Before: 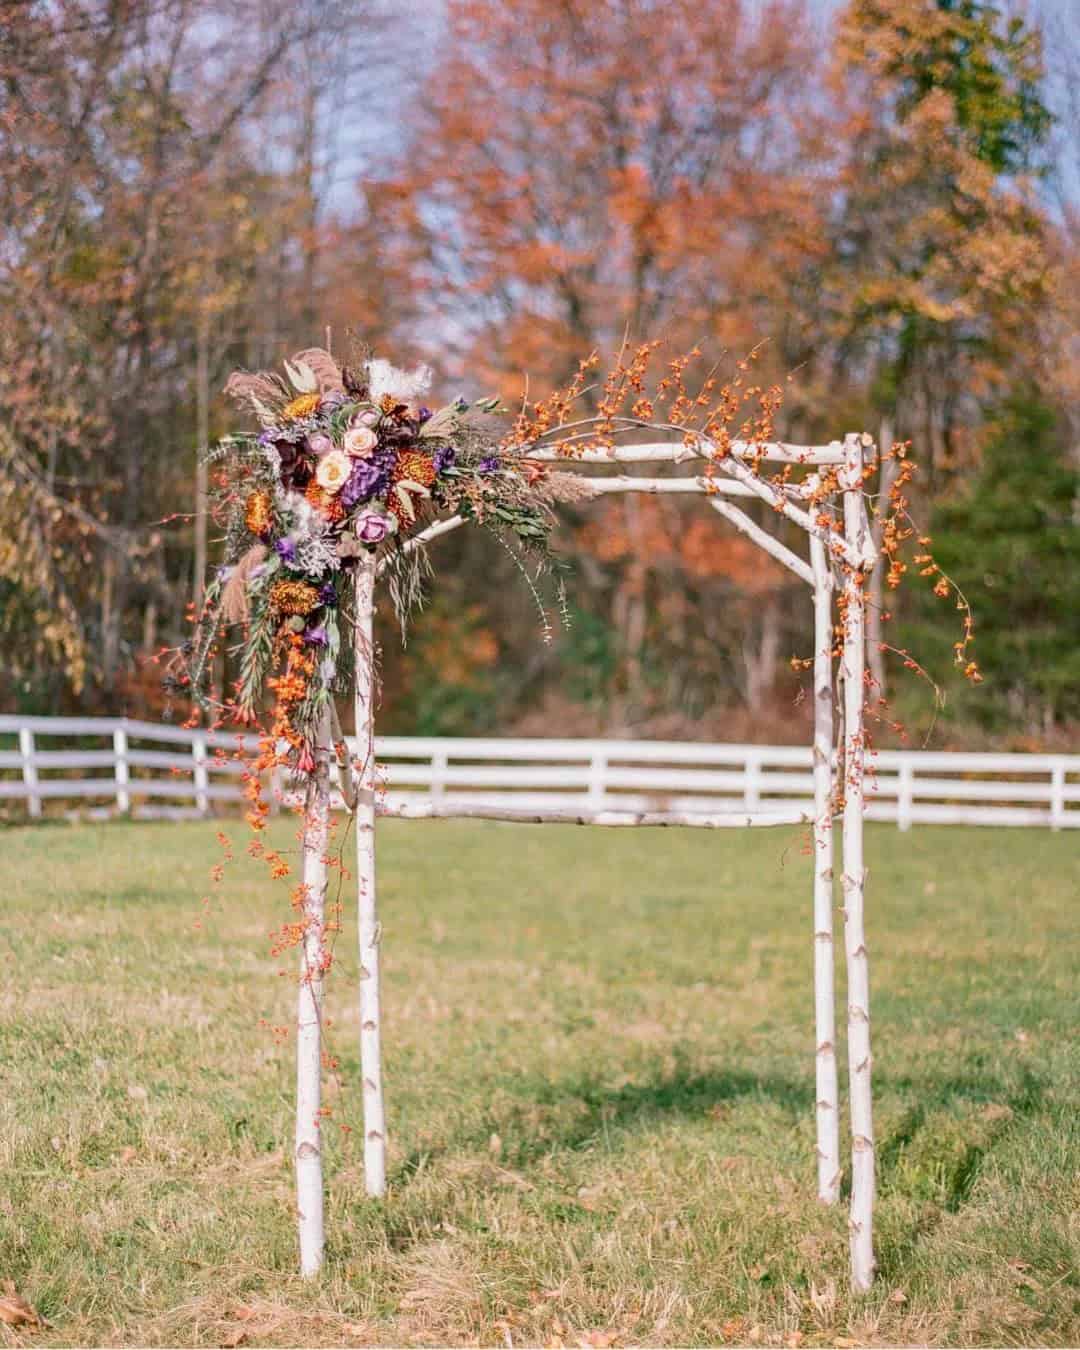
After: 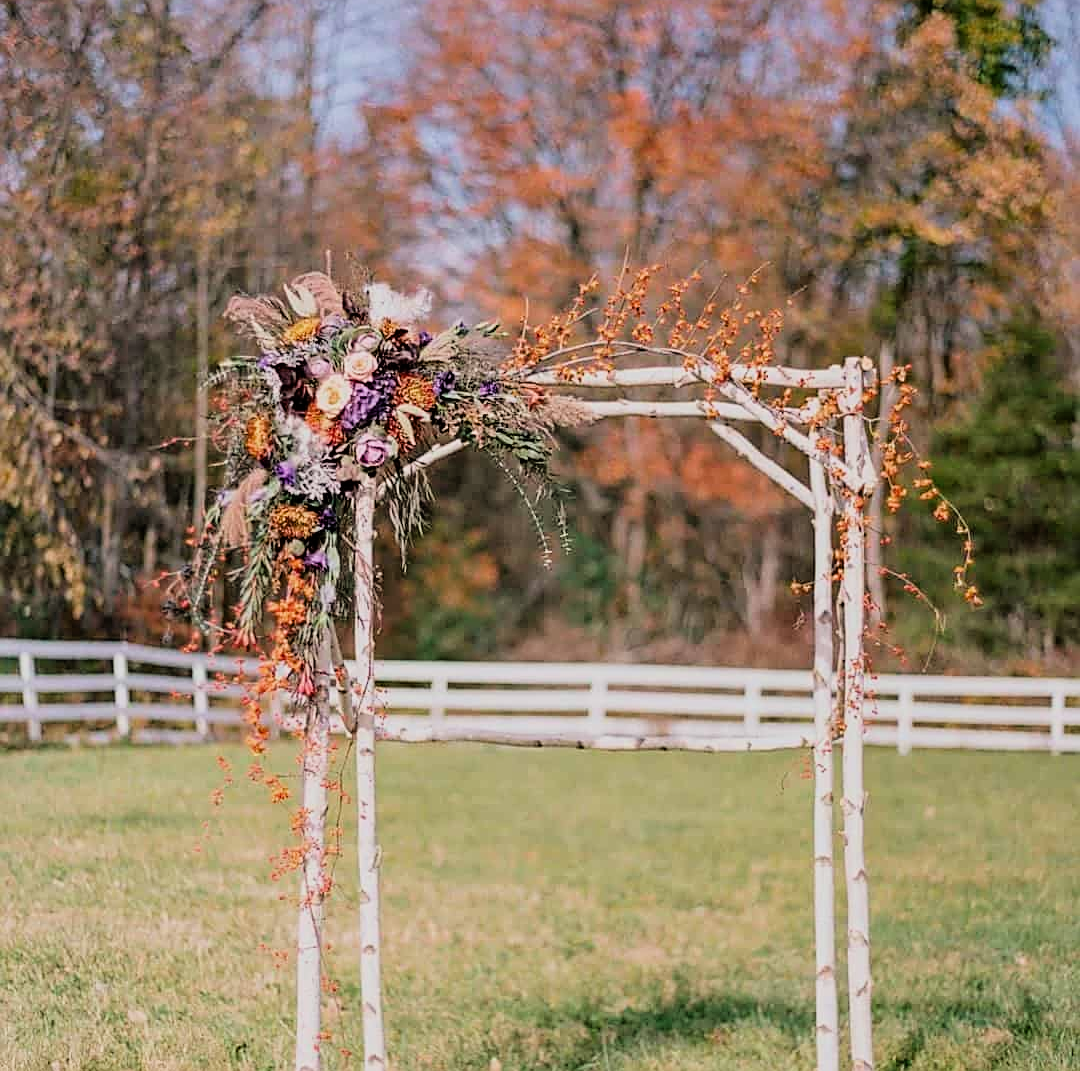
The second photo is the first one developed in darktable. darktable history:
crop and rotate: top 5.667%, bottom 14.937%
filmic rgb: black relative exposure -7.75 EV, white relative exposure 4.4 EV, threshold 3 EV, hardness 3.76, latitude 50%, contrast 1.1, color science v5 (2021), contrast in shadows safe, contrast in highlights safe, enable highlight reconstruction true
sharpen: on, module defaults
